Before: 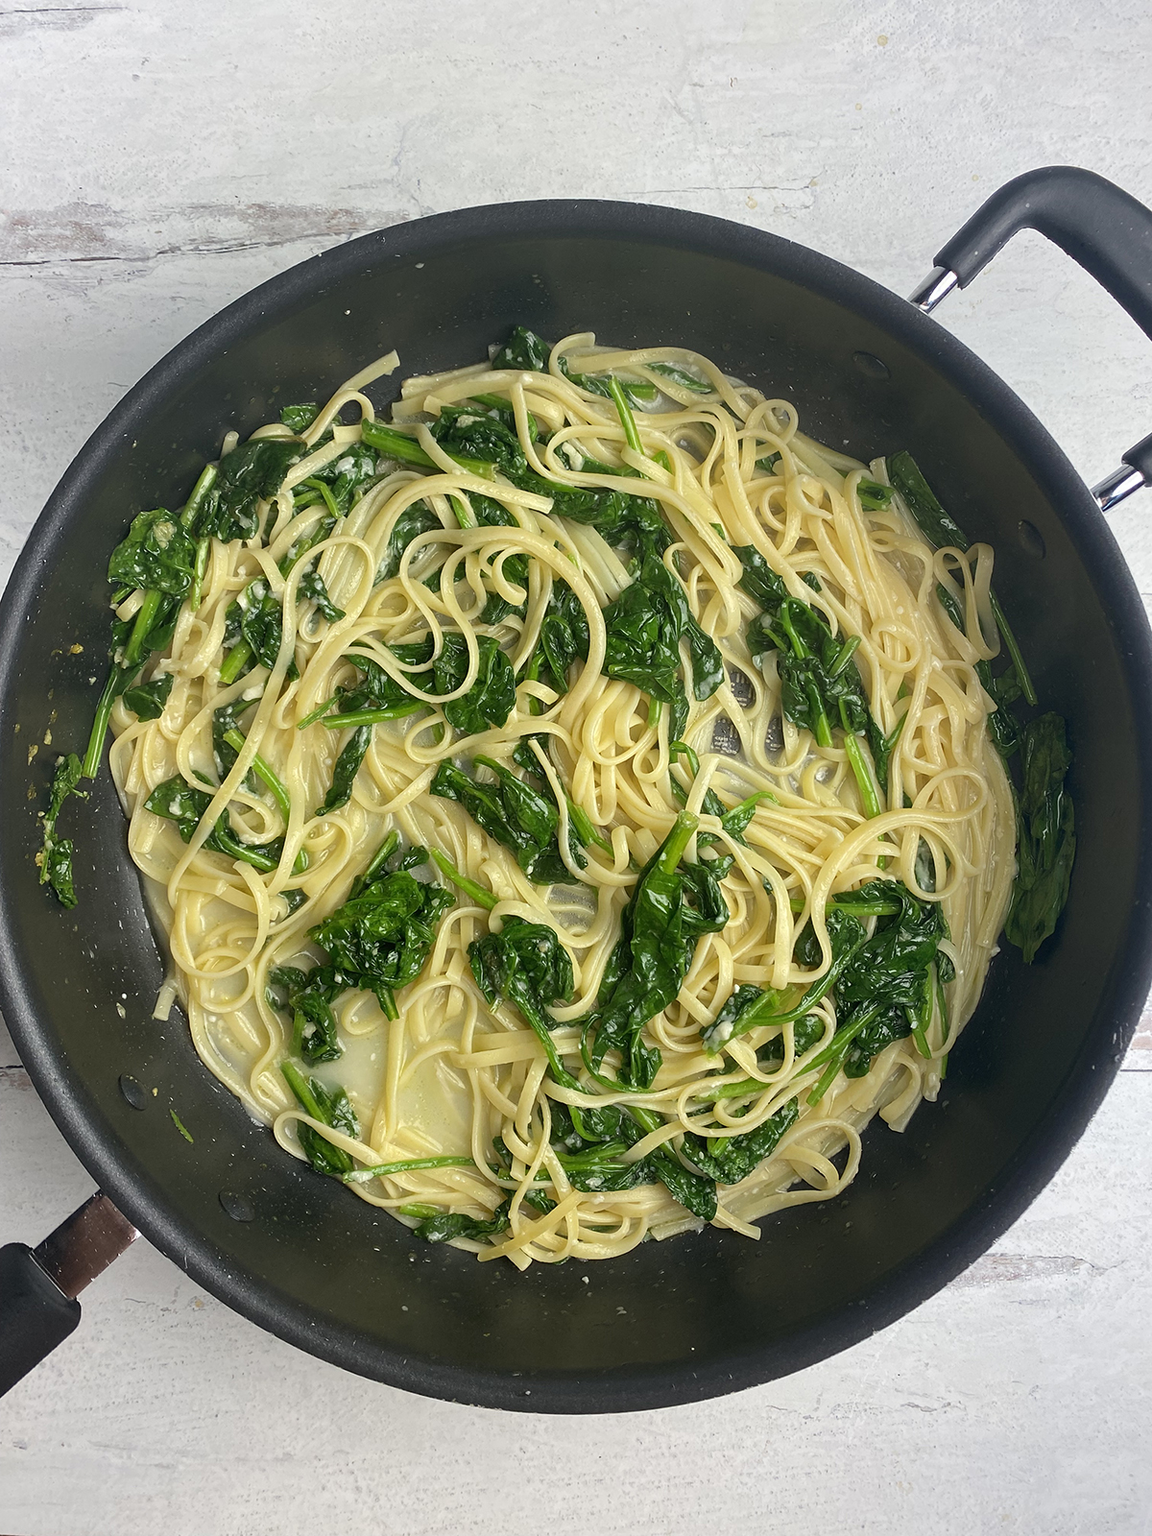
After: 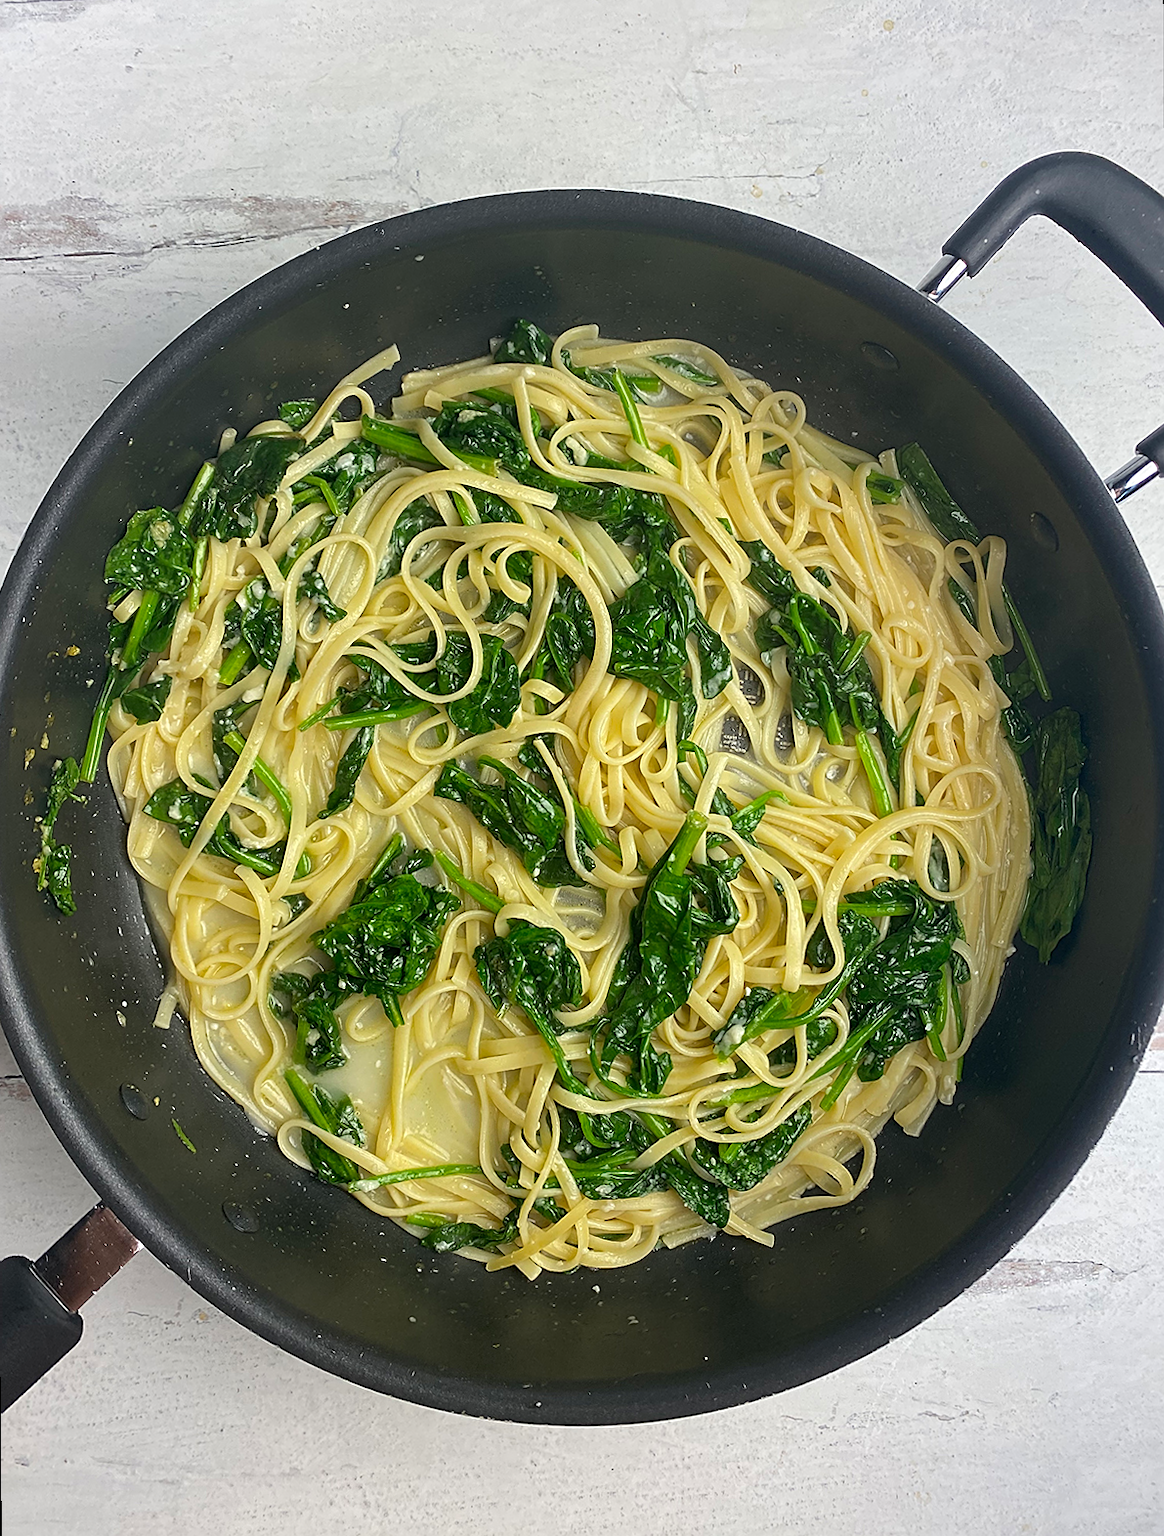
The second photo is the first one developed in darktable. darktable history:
rotate and perspective: rotation -0.45°, automatic cropping original format, crop left 0.008, crop right 0.992, crop top 0.012, crop bottom 0.988
vibrance: on, module defaults
sharpen: on, module defaults
